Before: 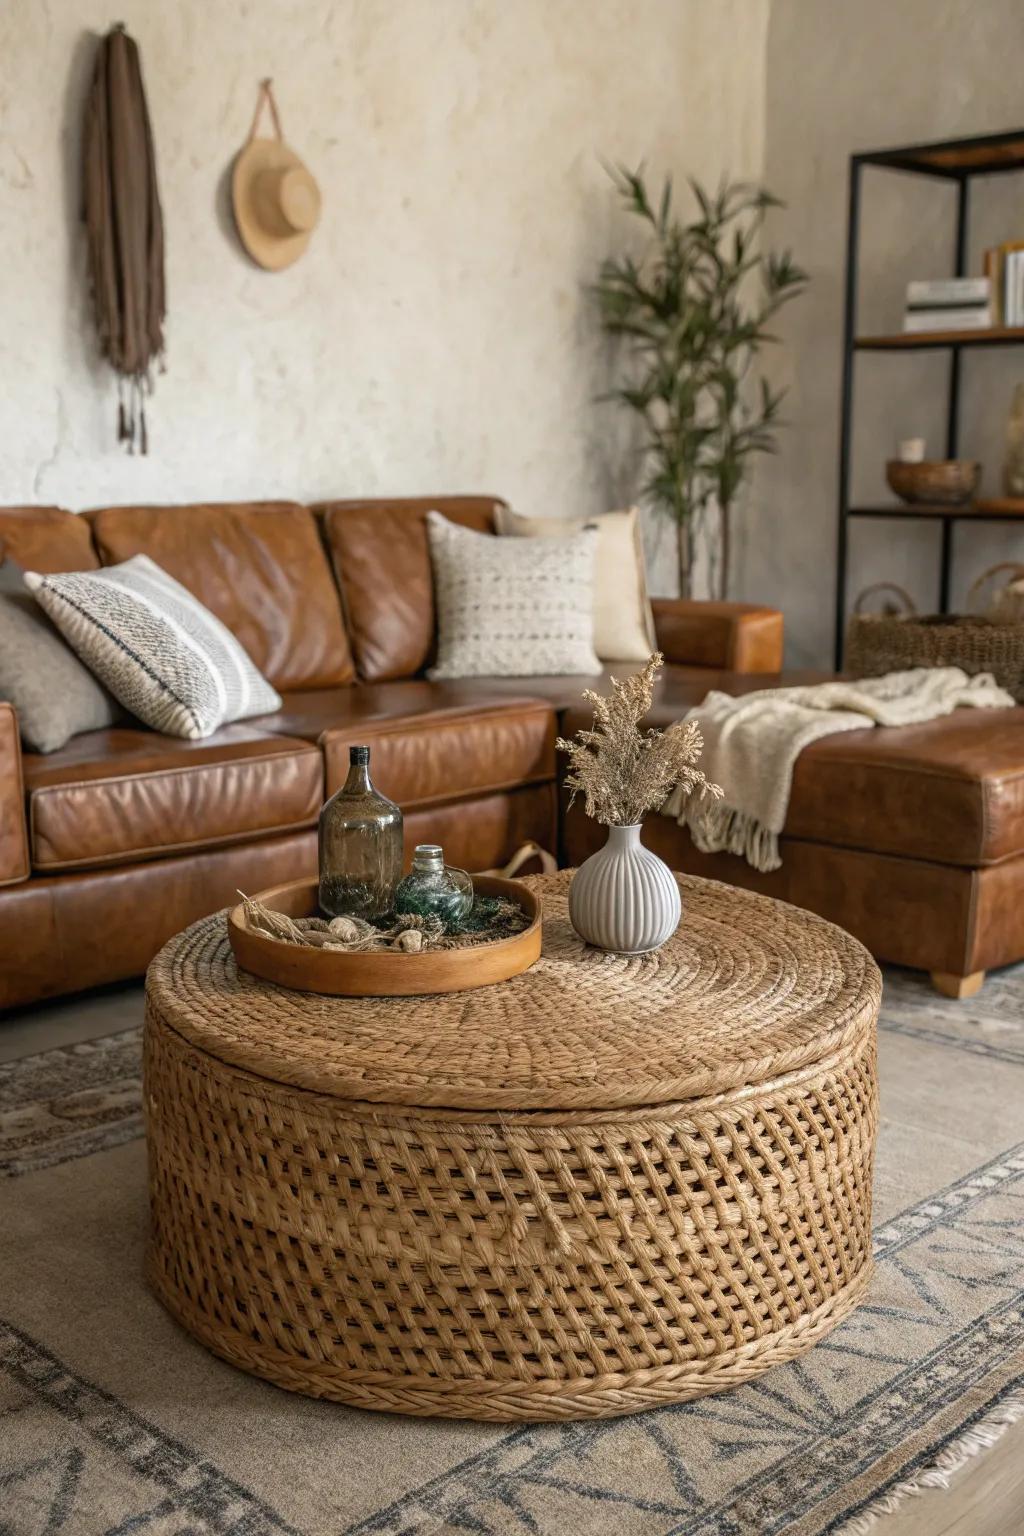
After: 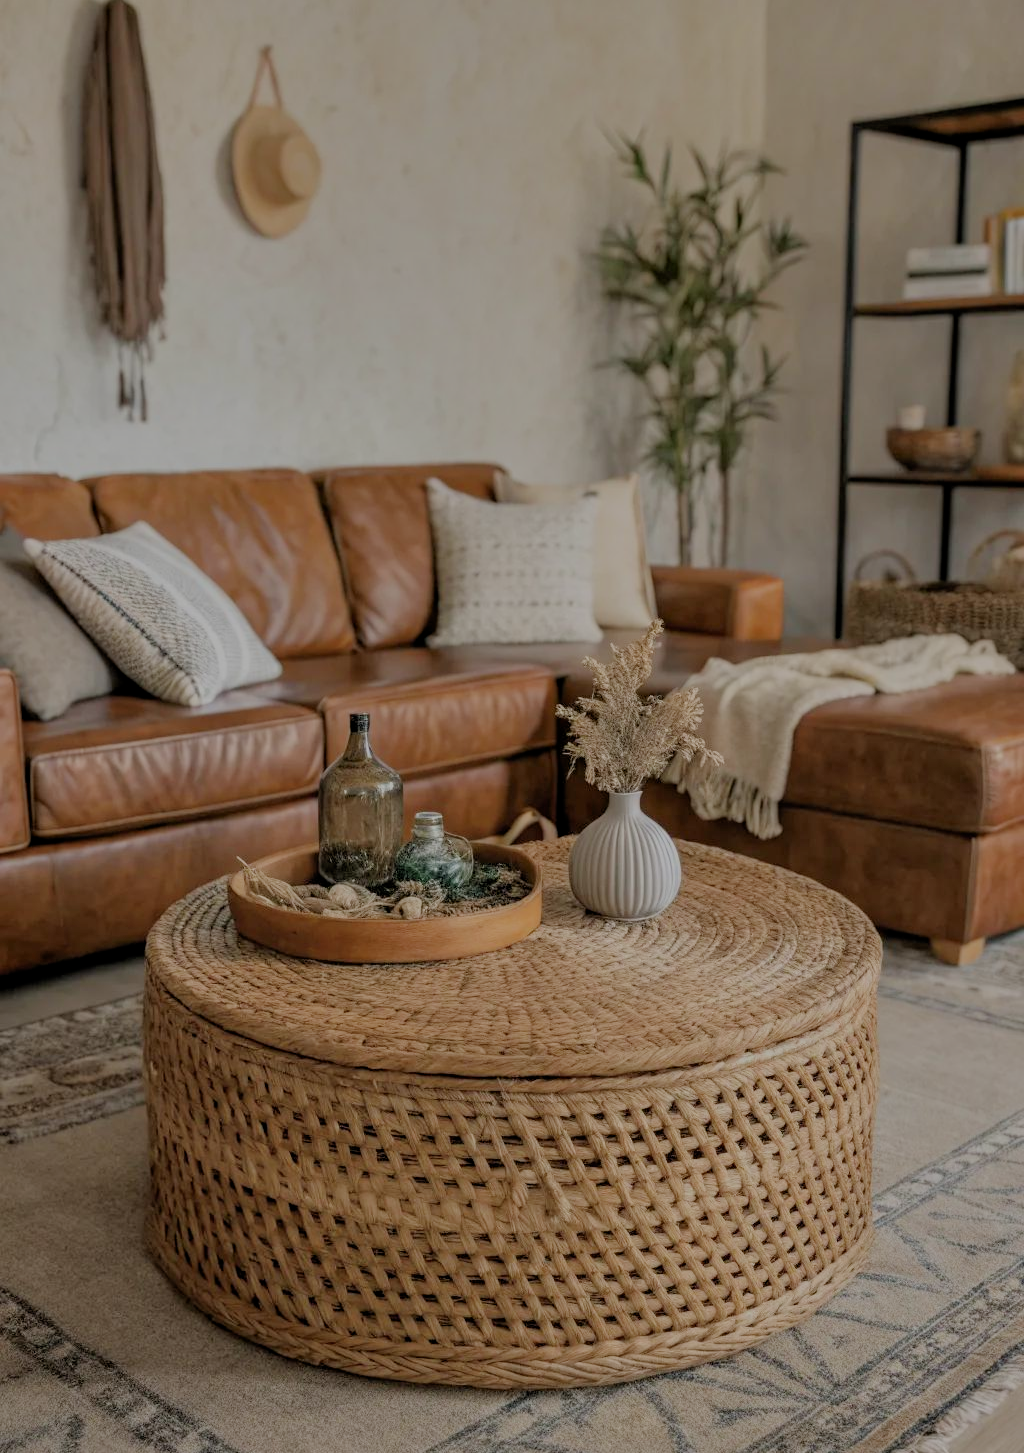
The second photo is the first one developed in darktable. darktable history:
filmic rgb: black relative exposure -7.04 EV, white relative exposure 6 EV, threshold 2.95 EV, target black luminance 0%, hardness 2.75, latitude 61.22%, contrast 0.703, highlights saturation mix 11.16%, shadows ↔ highlights balance -0.067%, enable highlight reconstruction true
crop and rotate: top 2.156%, bottom 3.213%
shadows and highlights: white point adjustment -3.51, highlights -63.6, soften with gaussian
